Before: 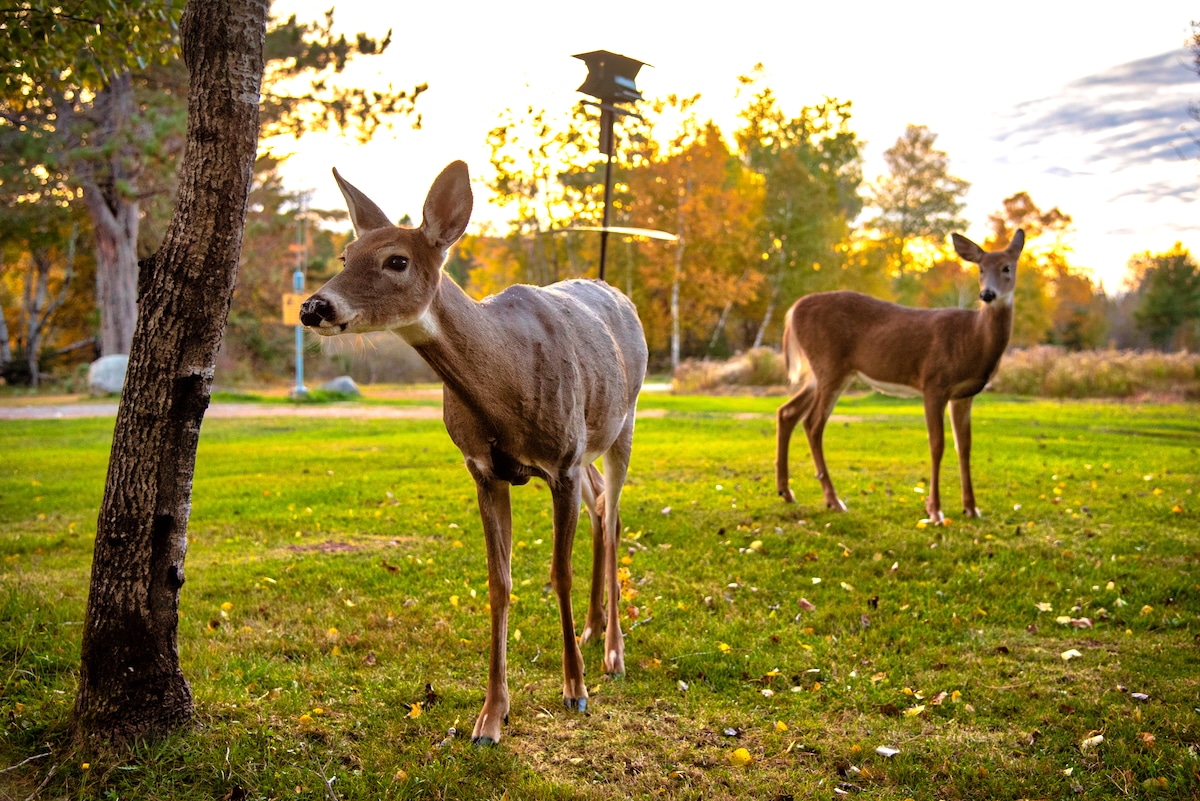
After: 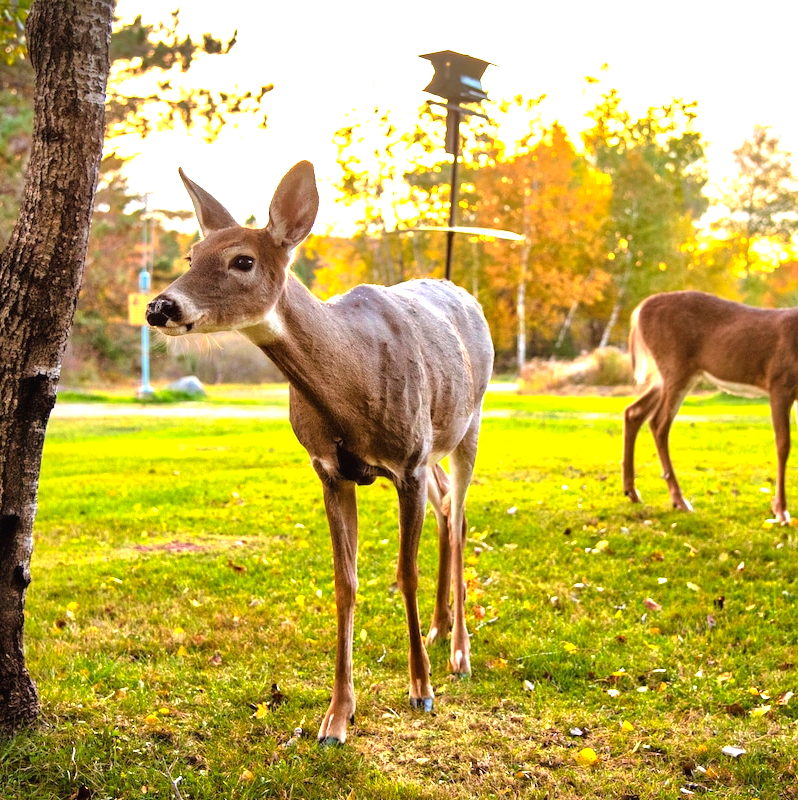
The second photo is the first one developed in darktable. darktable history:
contrast brightness saturation: contrast -0.021, brightness -0.008, saturation 0.028
crop and rotate: left 12.89%, right 20.586%
exposure: black level correction 0, exposure 1.284 EV, compensate exposure bias true, compensate highlight preservation false
